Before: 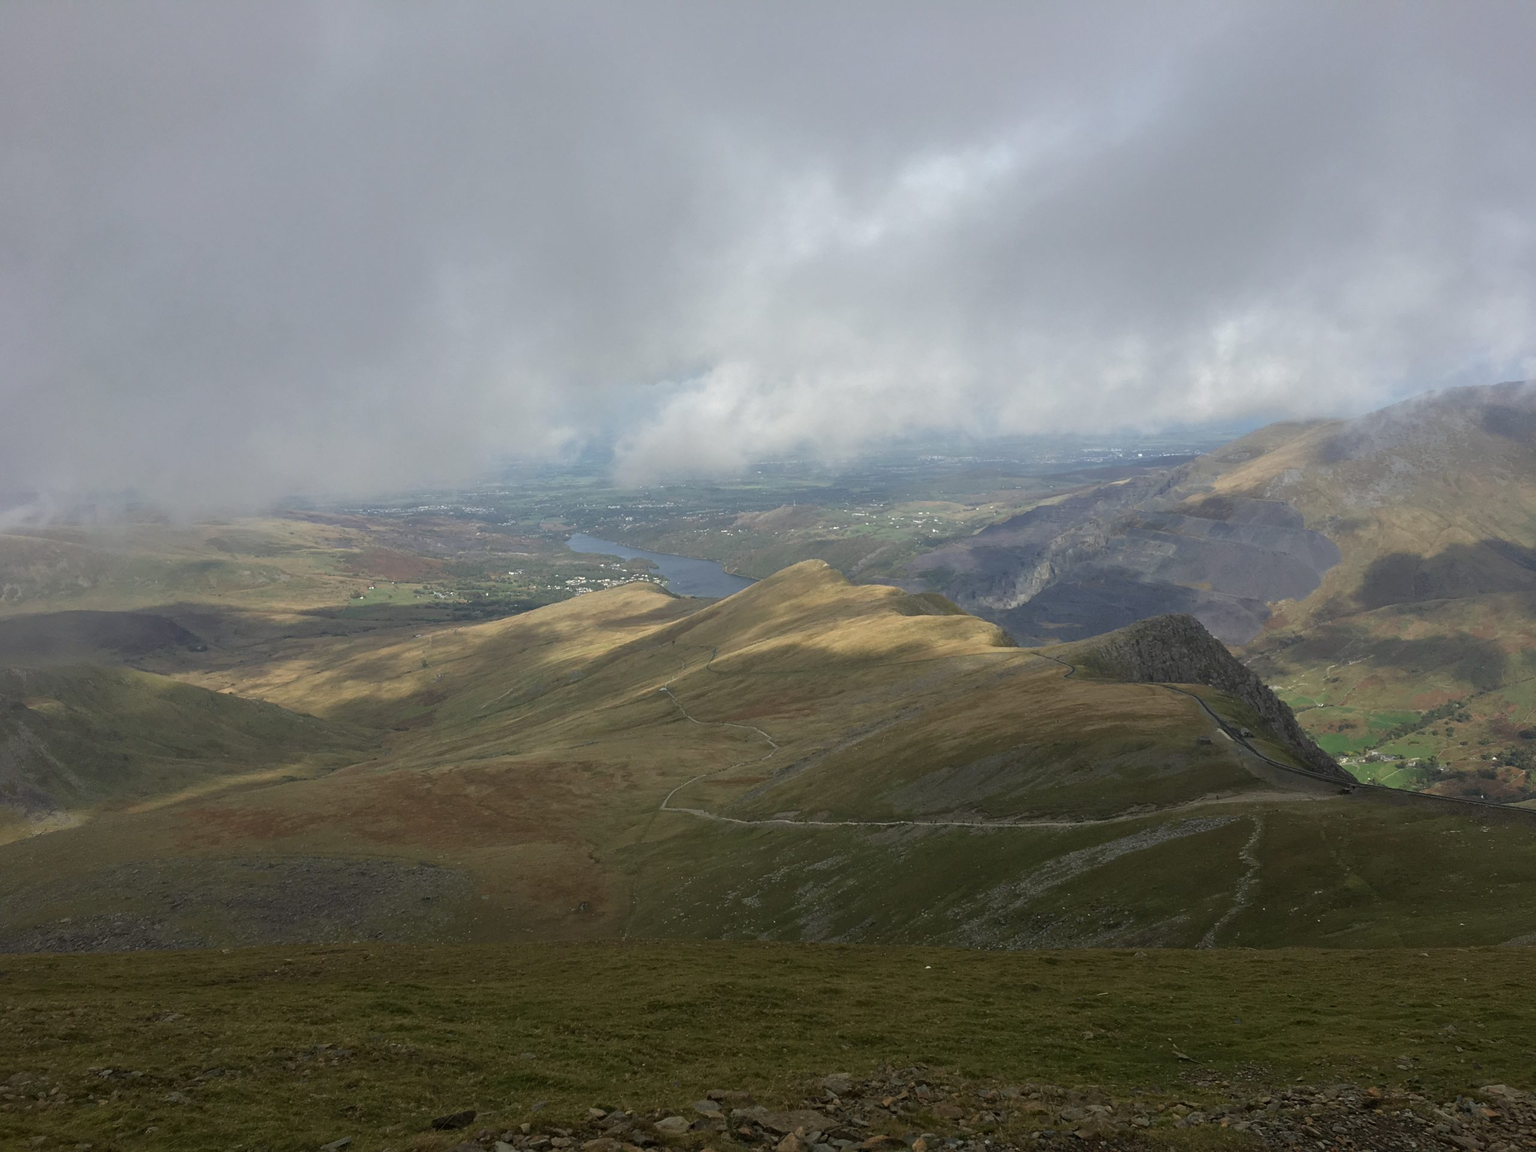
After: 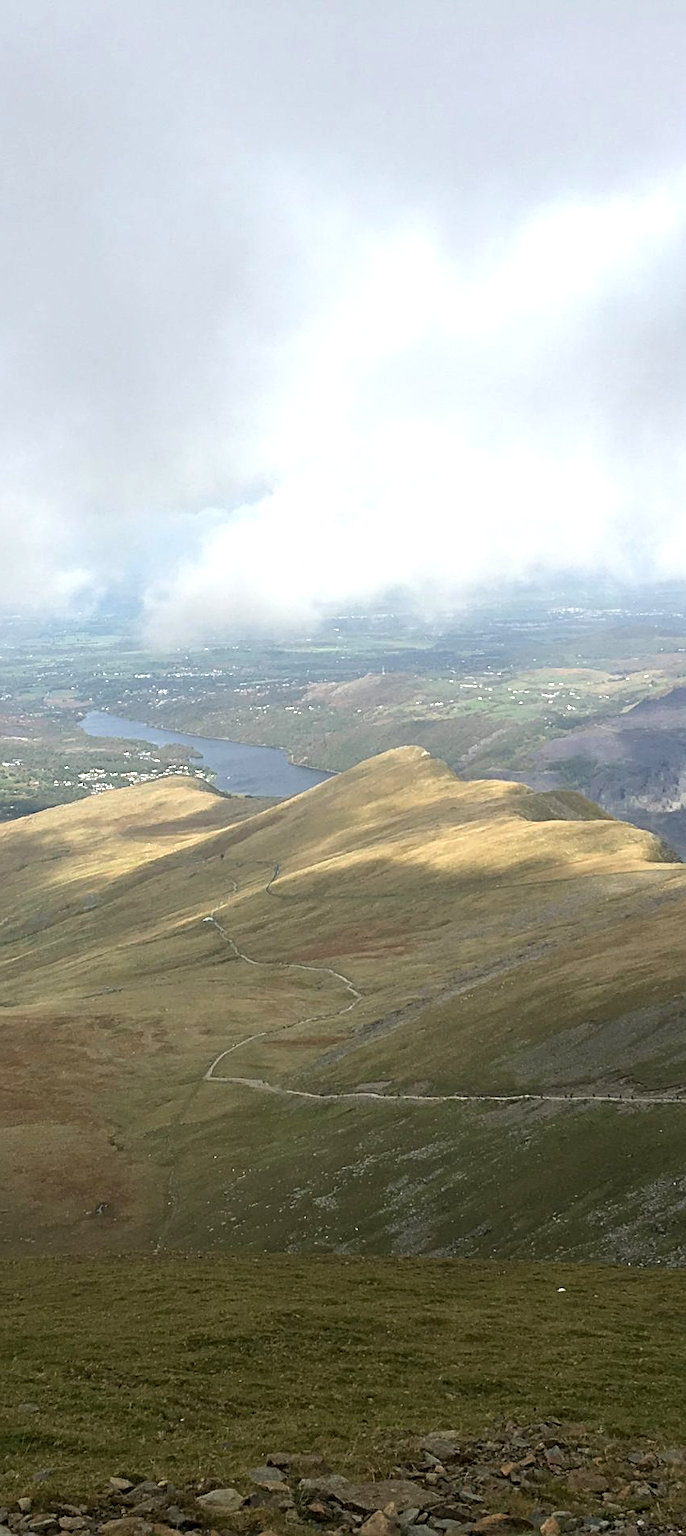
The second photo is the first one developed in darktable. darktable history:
crop: left 33.027%, right 33.424%
sharpen: on, module defaults
exposure: black level correction 0.001, exposure 0.499 EV, compensate highlight preservation false
tone equalizer: -8 EV -0.408 EV, -7 EV -0.376 EV, -6 EV -0.352 EV, -5 EV -0.255 EV, -3 EV 0.197 EV, -2 EV 0.351 EV, -1 EV 0.384 EV, +0 EV 0.404 EV
